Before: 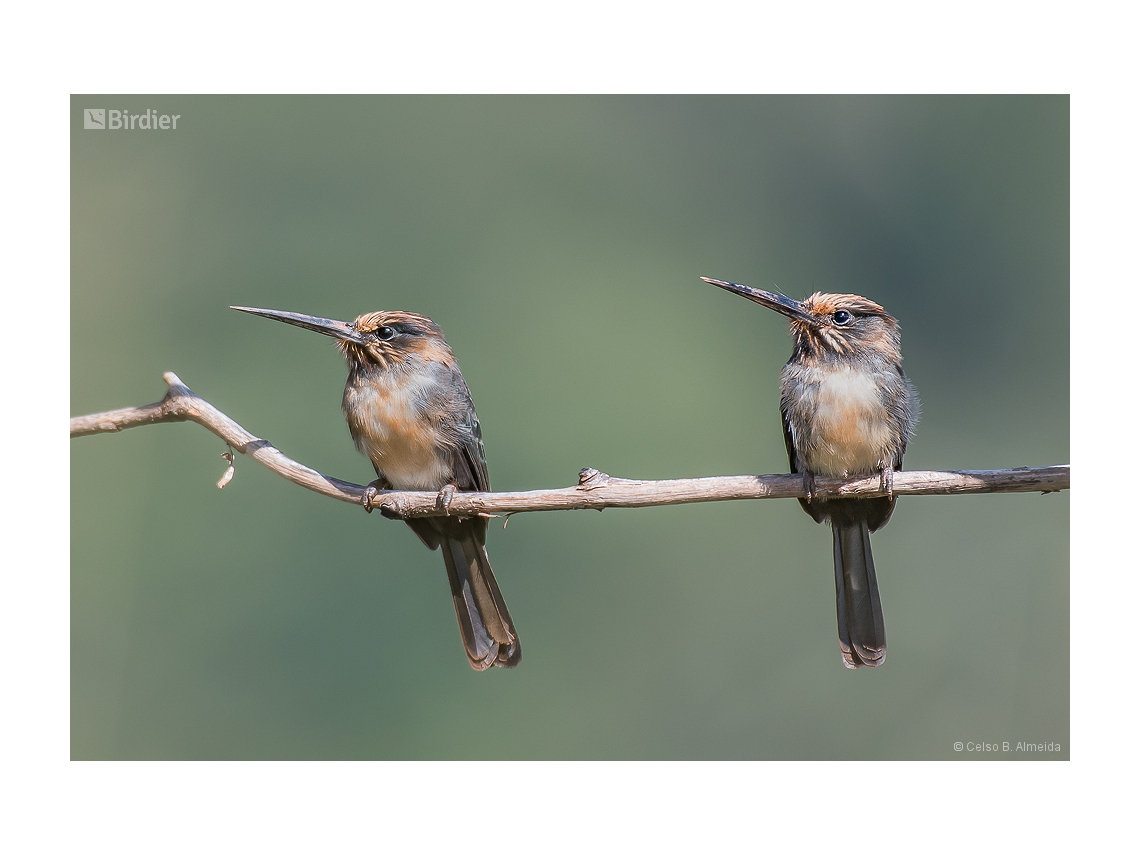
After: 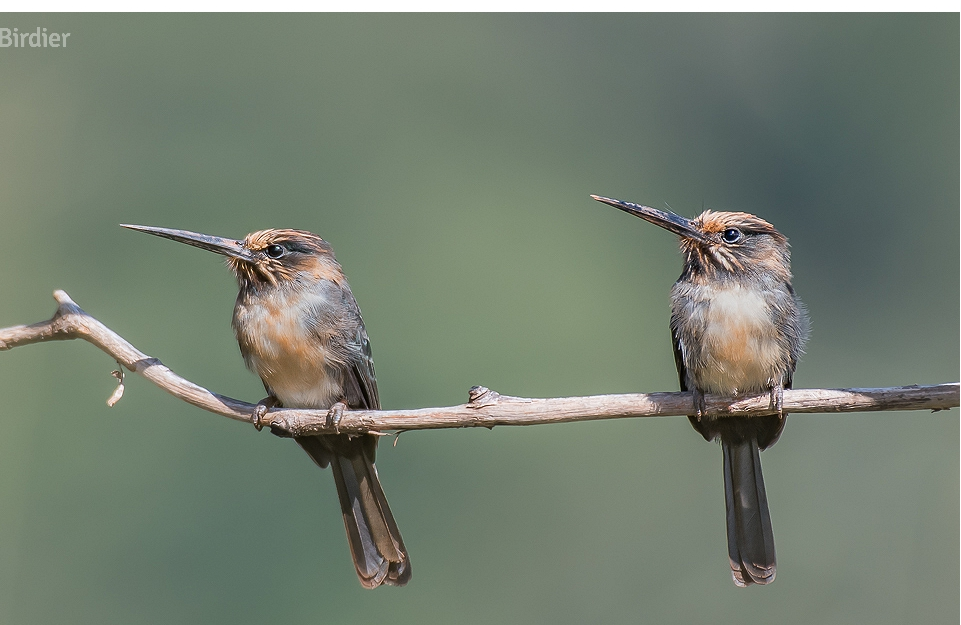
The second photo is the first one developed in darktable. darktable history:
crop and rotate: left 9.677%, top 9.592%, right 6.011%, bottom 17.243%
